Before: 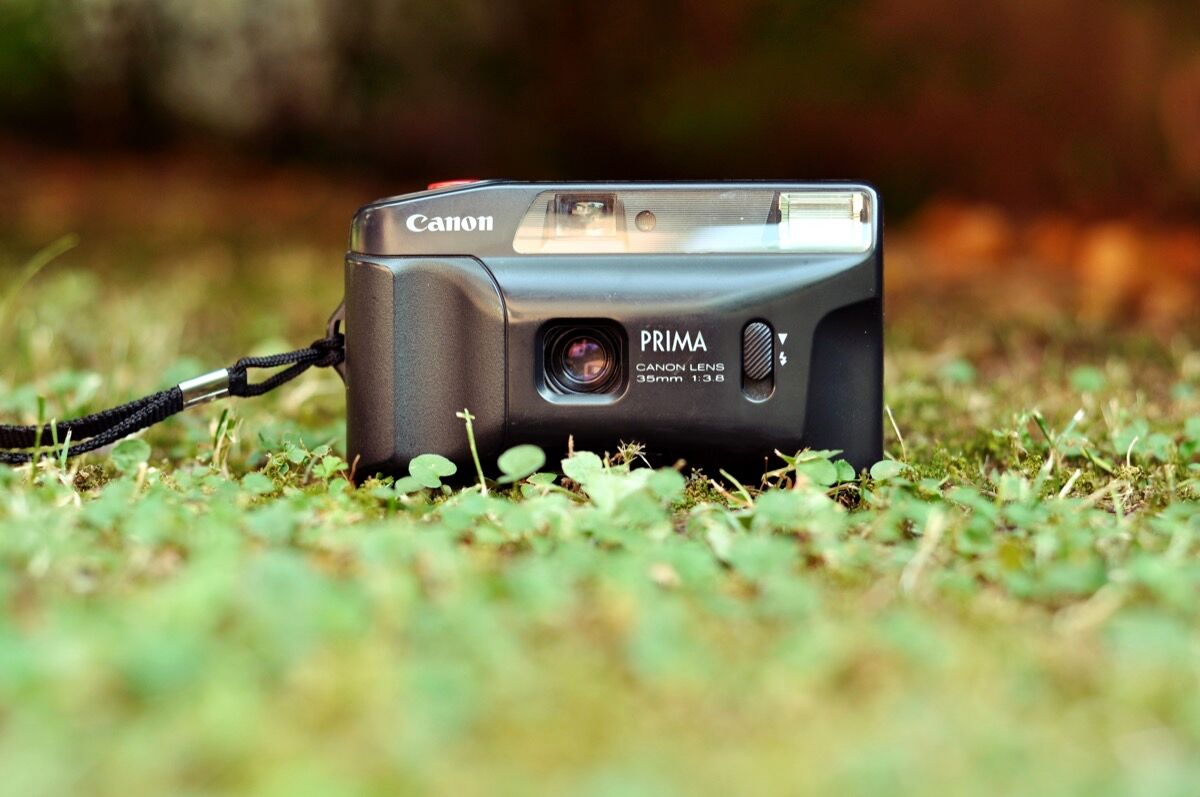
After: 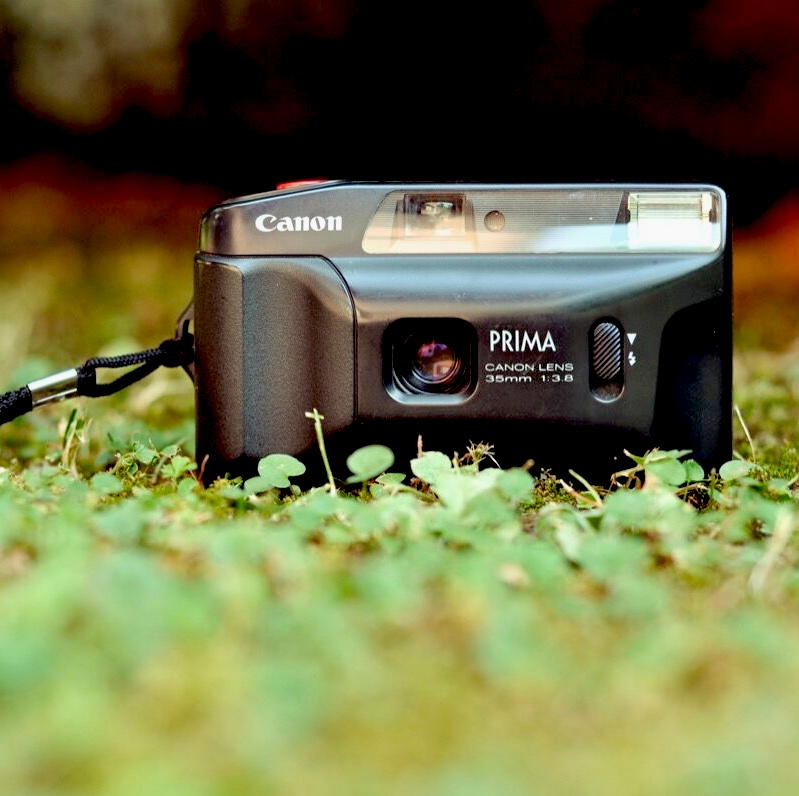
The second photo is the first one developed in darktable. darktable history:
crop and rotate: left 12.629%, right 20.779%
exposure: black level correction 0.029, exposure -0.081 EV, compensate highlight preservation false
